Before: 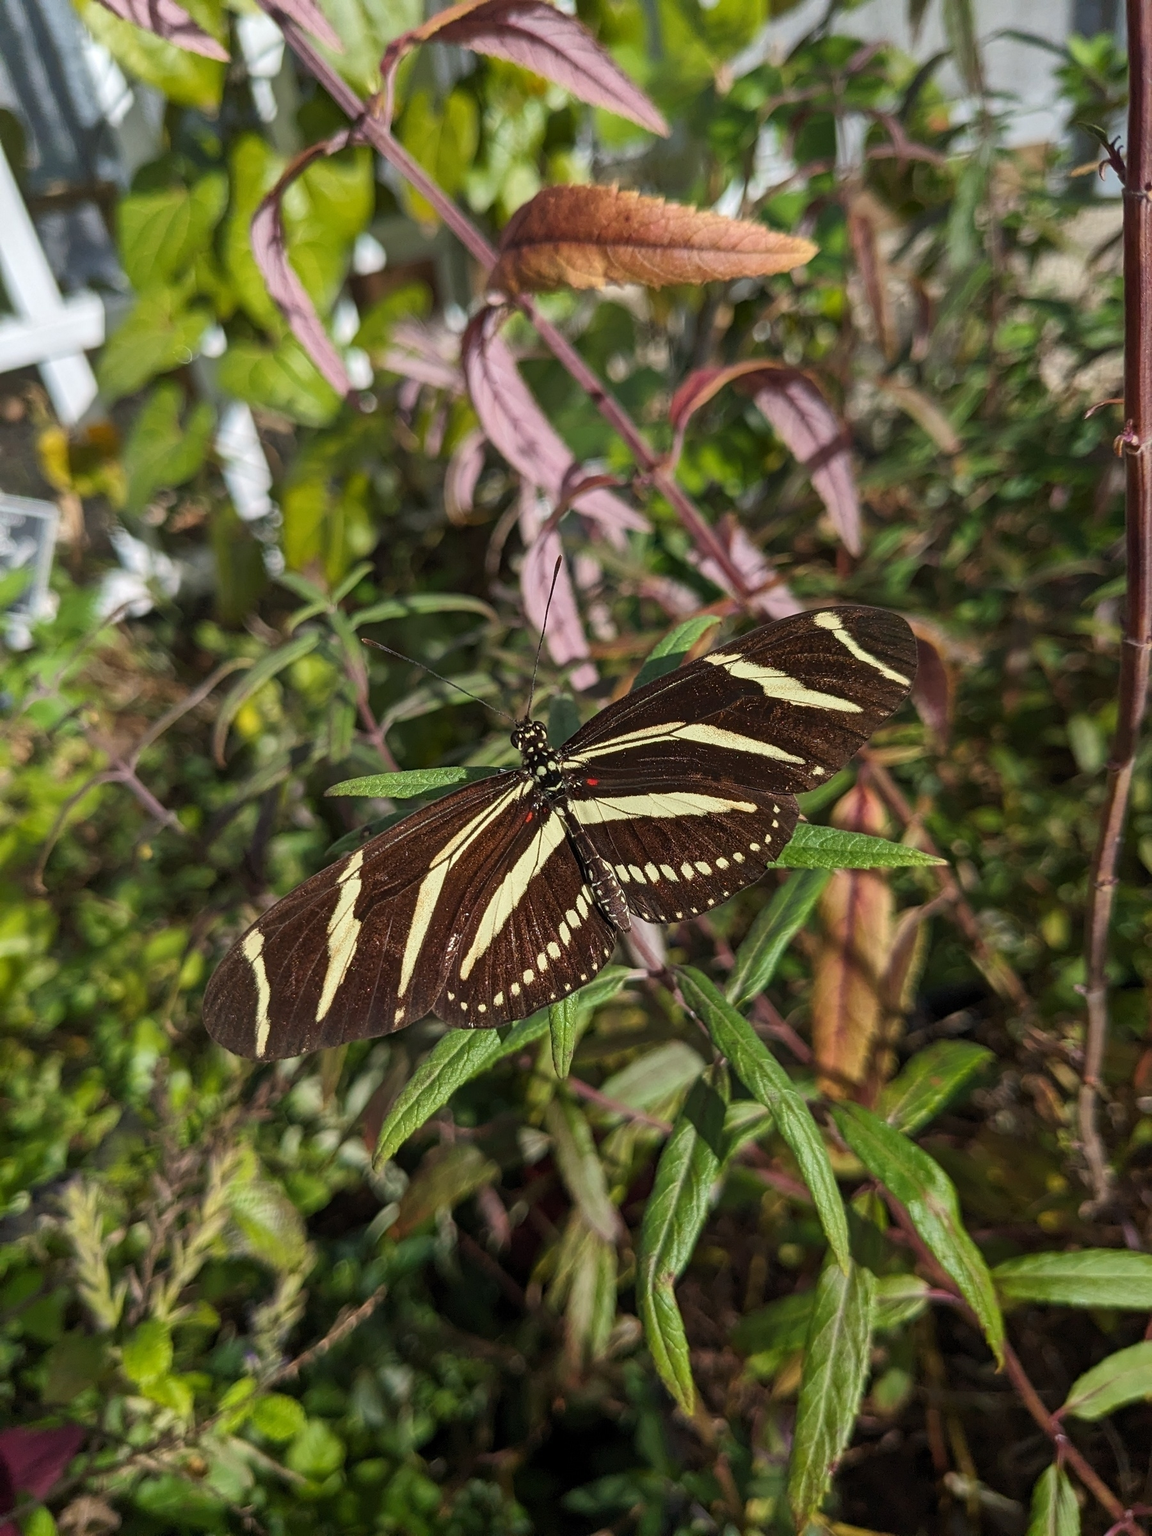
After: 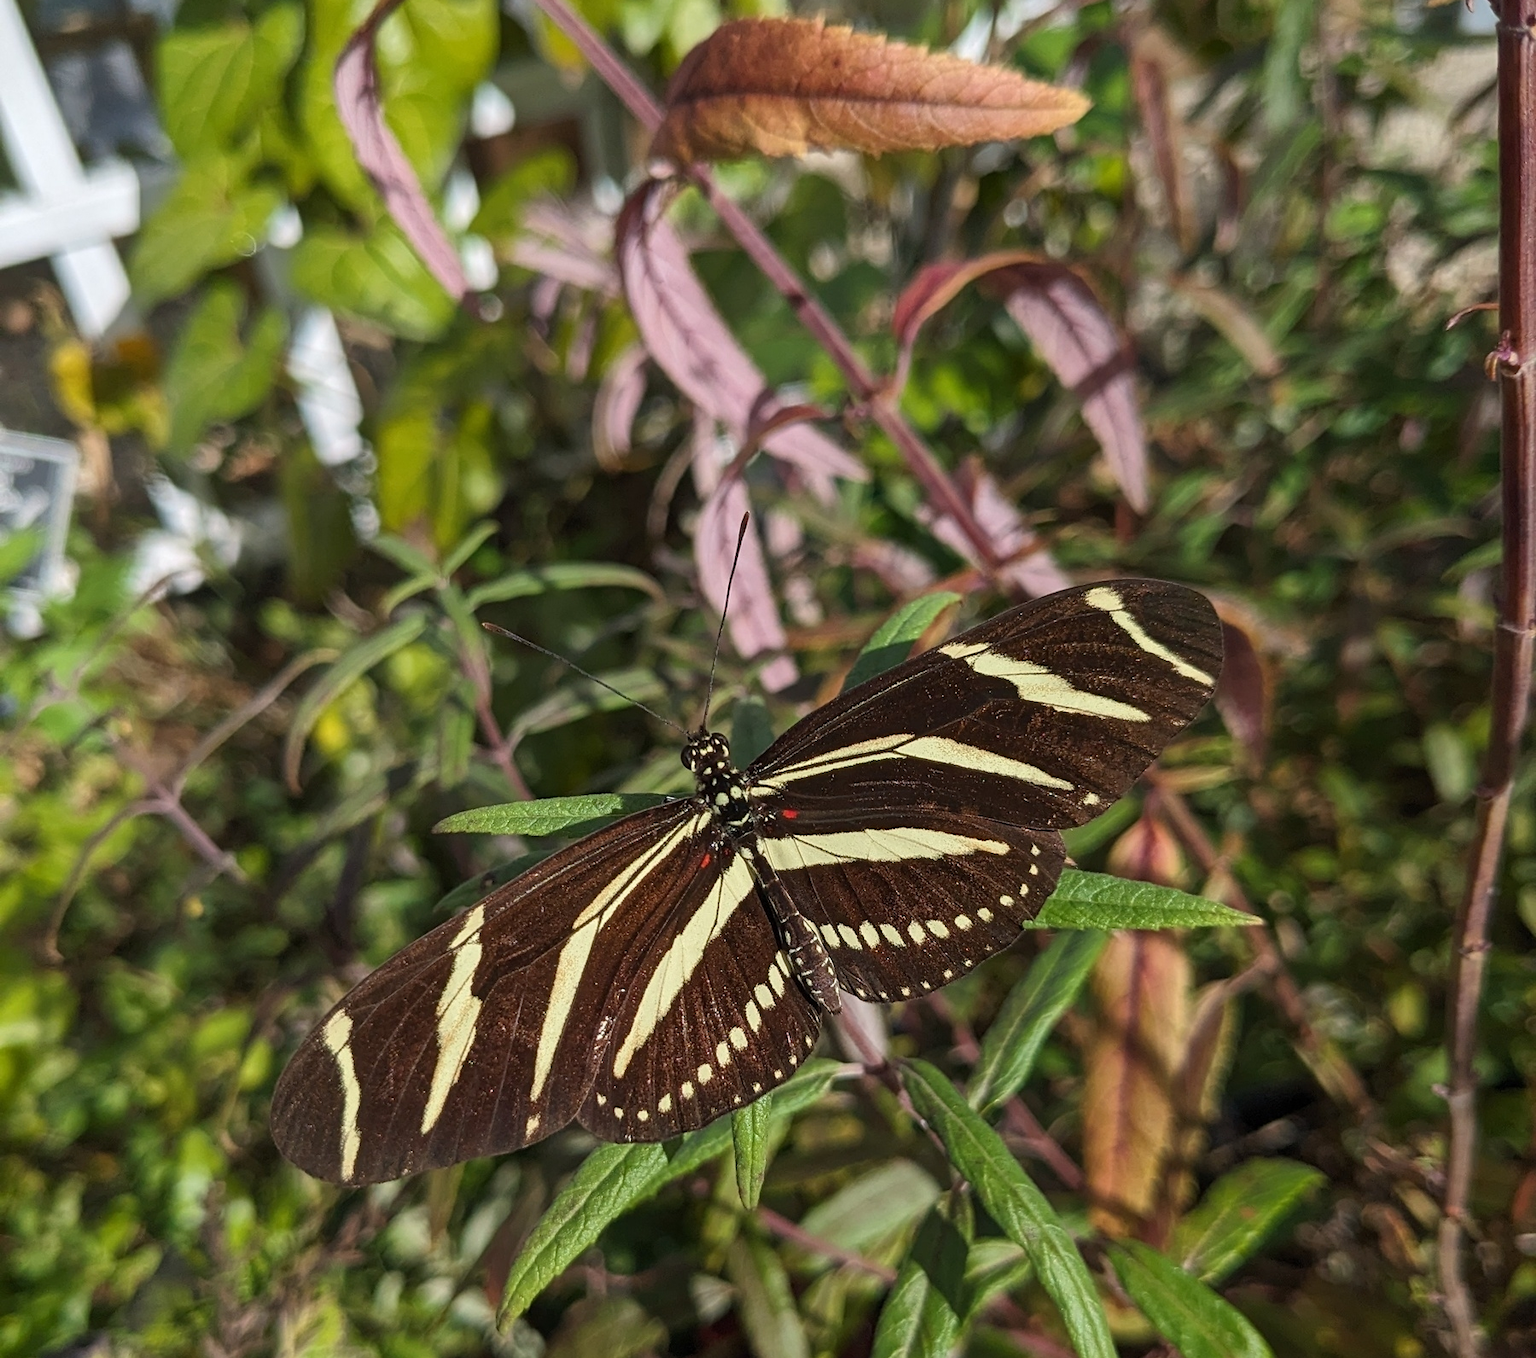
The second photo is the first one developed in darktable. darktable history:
crop: top 11.181%, bottom 22.47%
